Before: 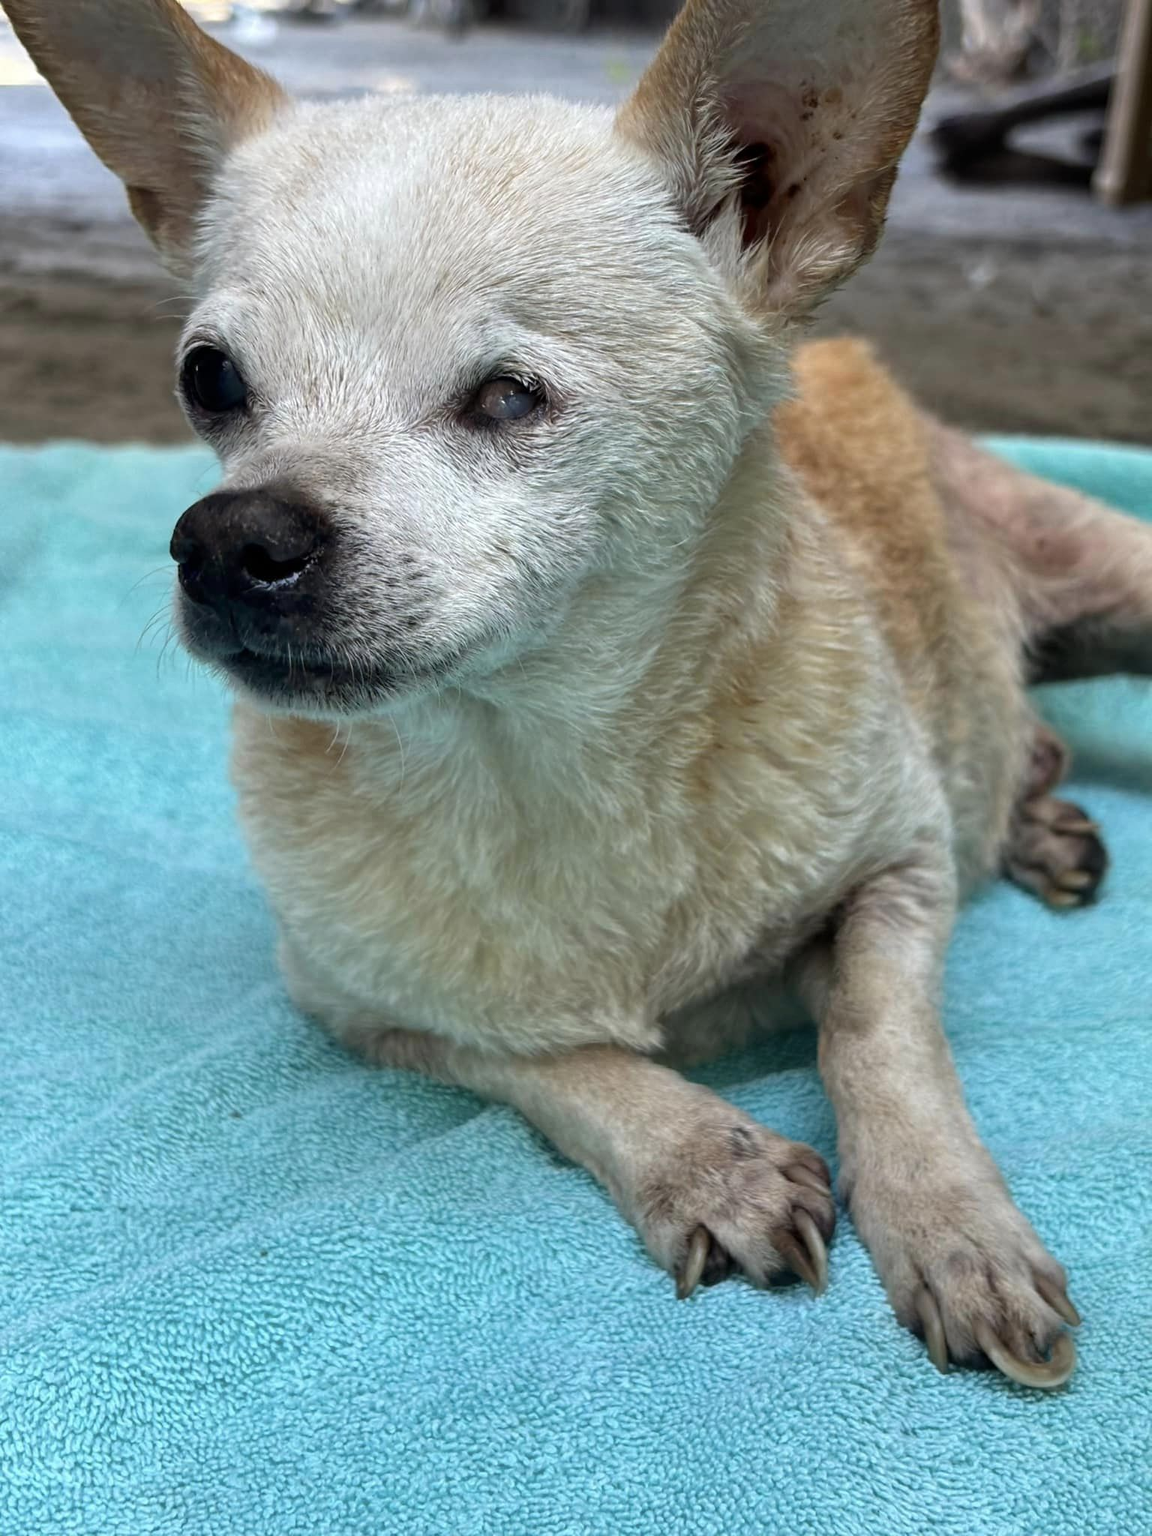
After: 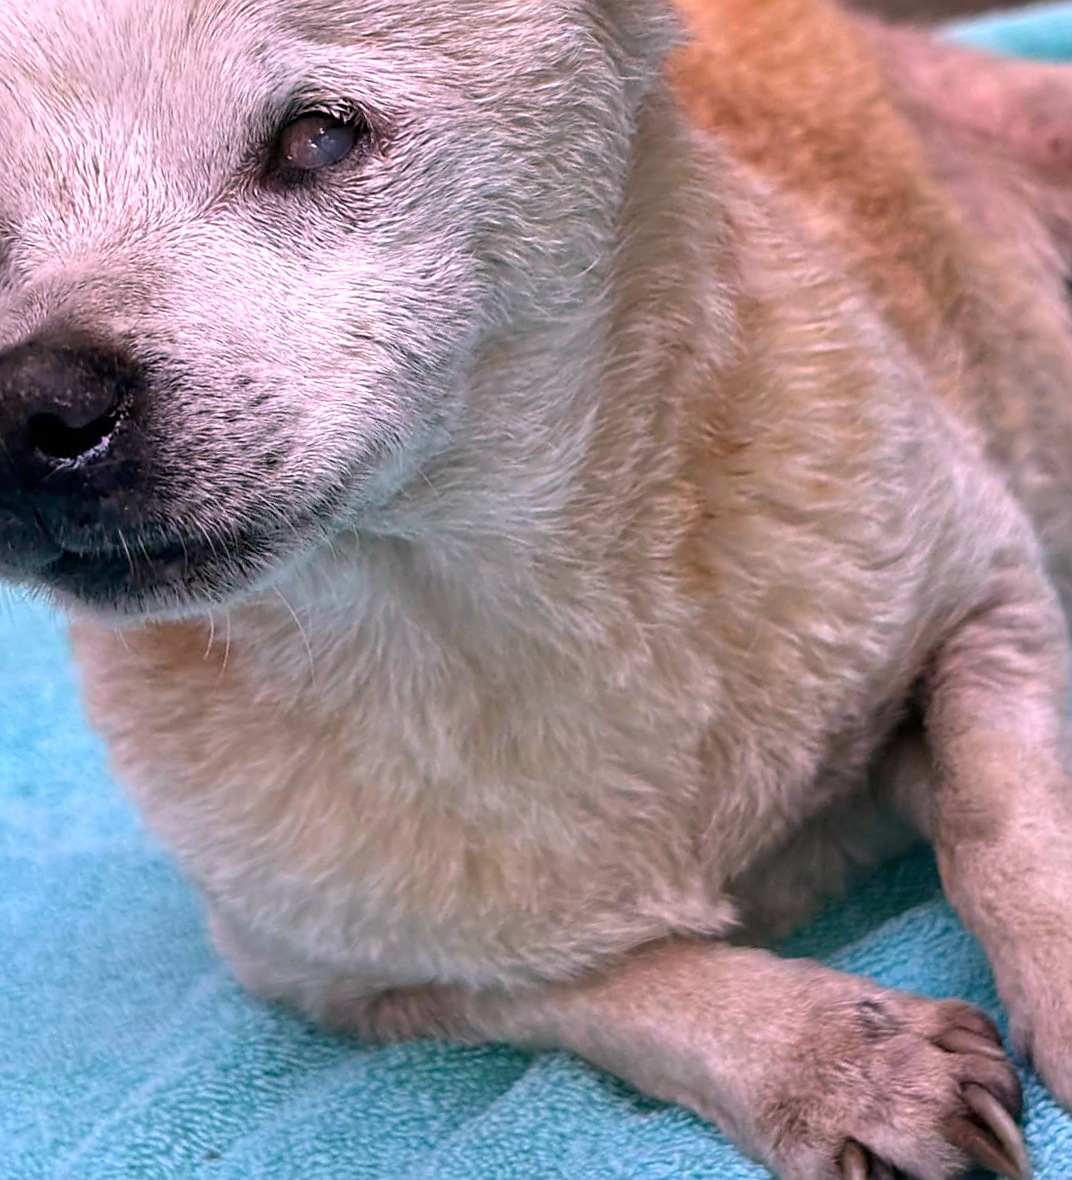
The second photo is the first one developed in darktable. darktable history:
crop: left 16.899%, right 16.556%
white balance: red 1.188, blue 1.11
sharpen: on, module defaults
rotate and perspective: rotation -14.8°, crop left 0.1, crop right 0.903, crop top 0.25, crop bottom 0.748
